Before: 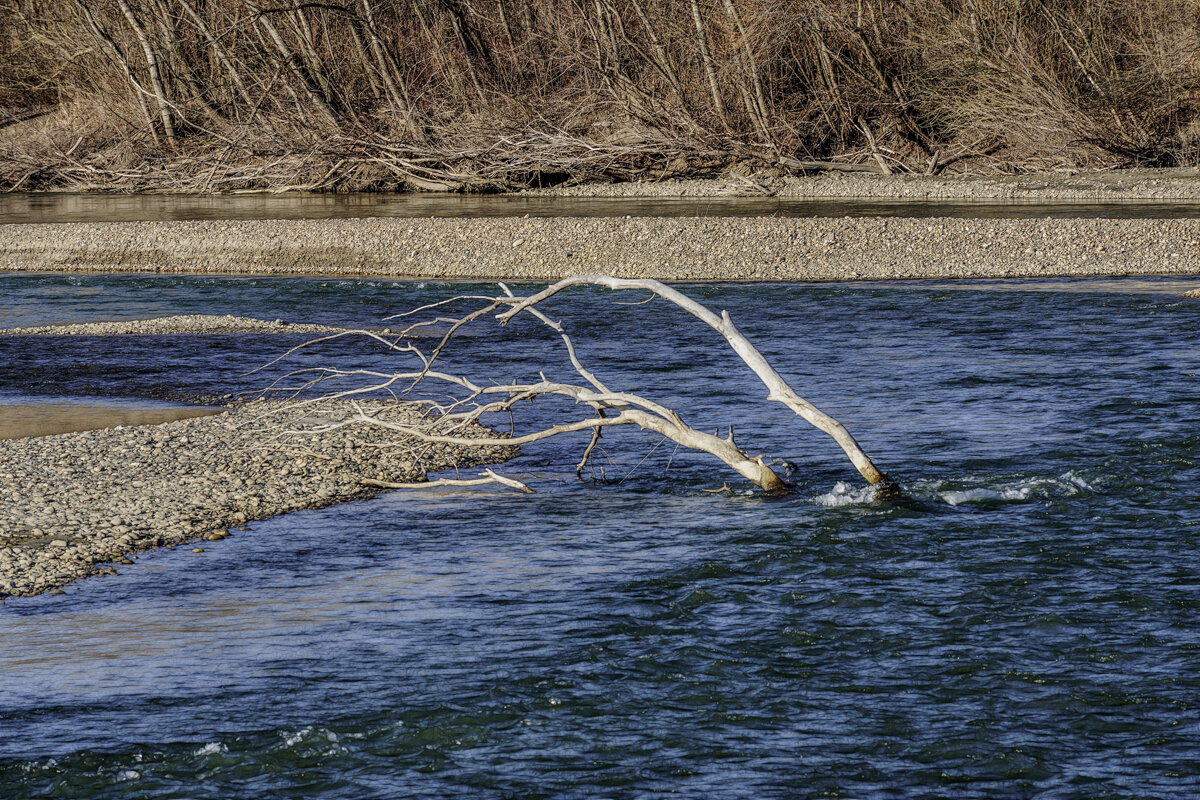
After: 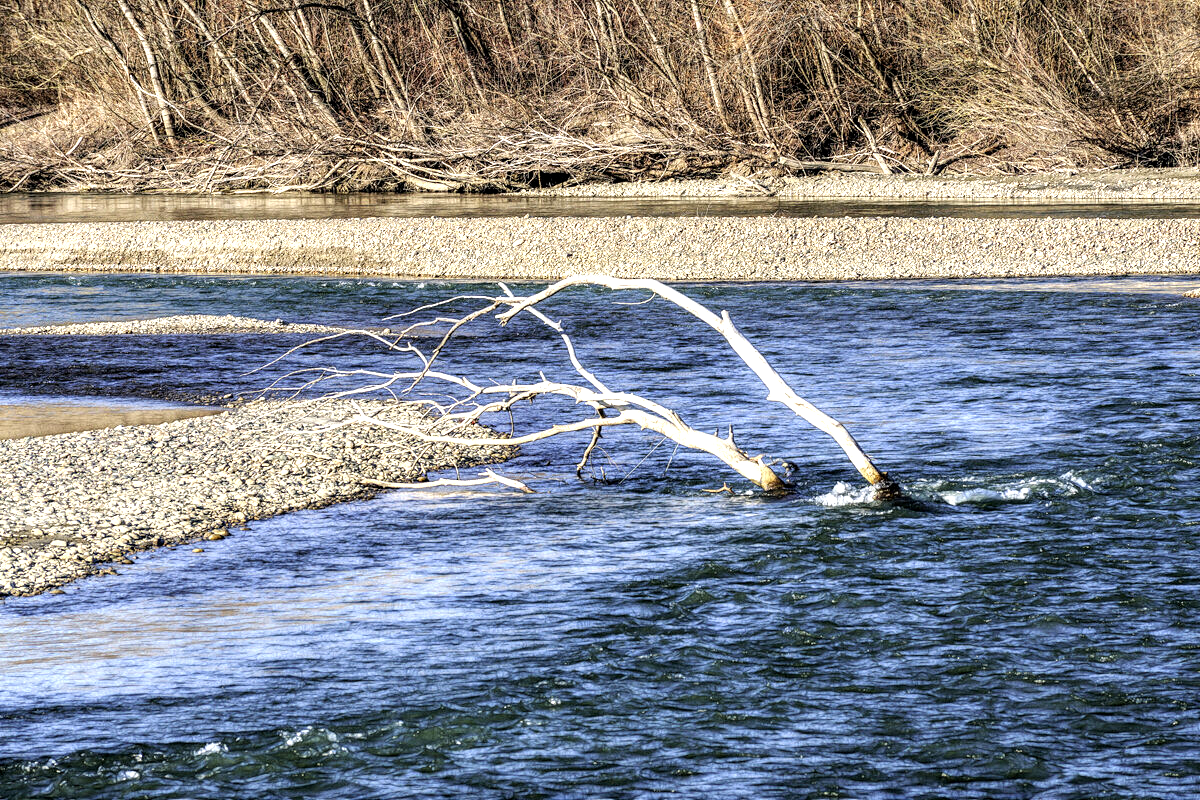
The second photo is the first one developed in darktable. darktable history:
local contrast: highlights 102%, shadows 97%, detail 119%, midtone range 0.2
tone equalizer: -8 EV -0.74 EV, -7 EV -0.734 EV, -6 EV -0.622 EV, -5 EV -0.42 EV, -3 EV 0.401 EV, -2 EV 0.6 EV, -1 EV 0.698 EV, +0 EV 0.733 EV
exposure: black level correction 0.001, exposure 0.676 EV, compensate highlight preservation false
